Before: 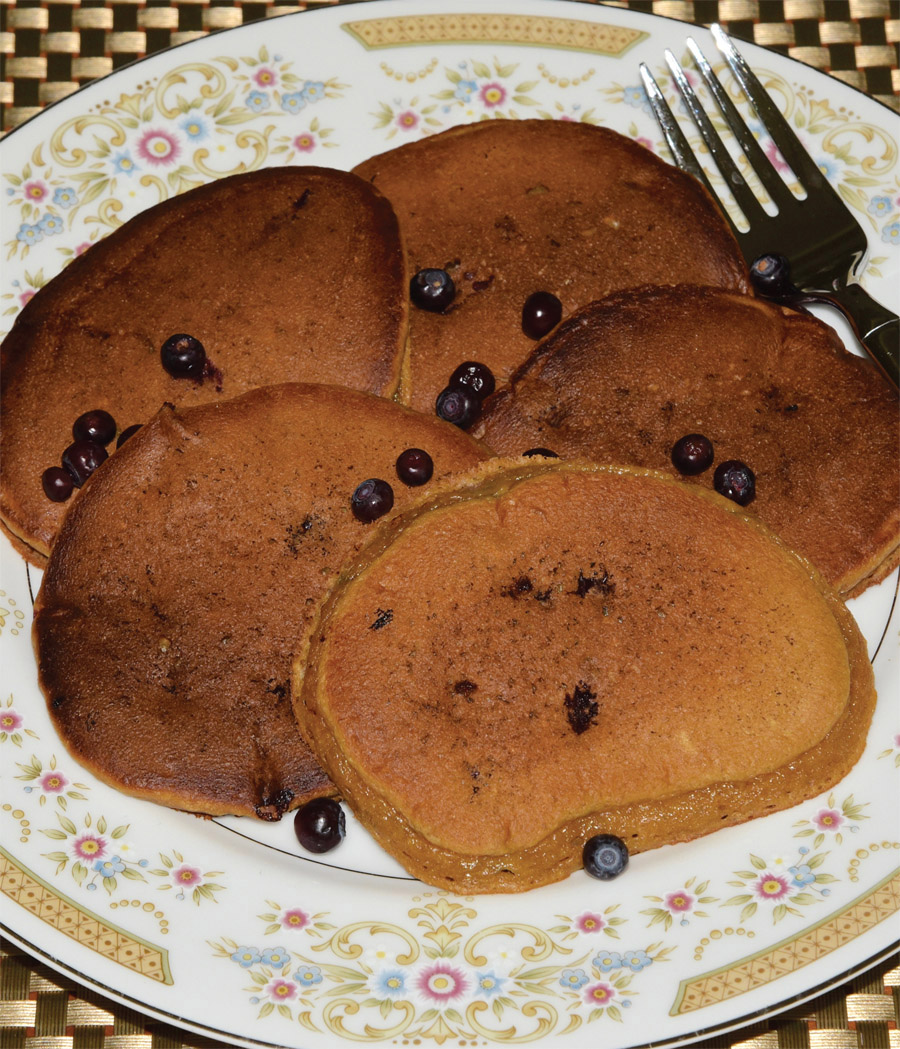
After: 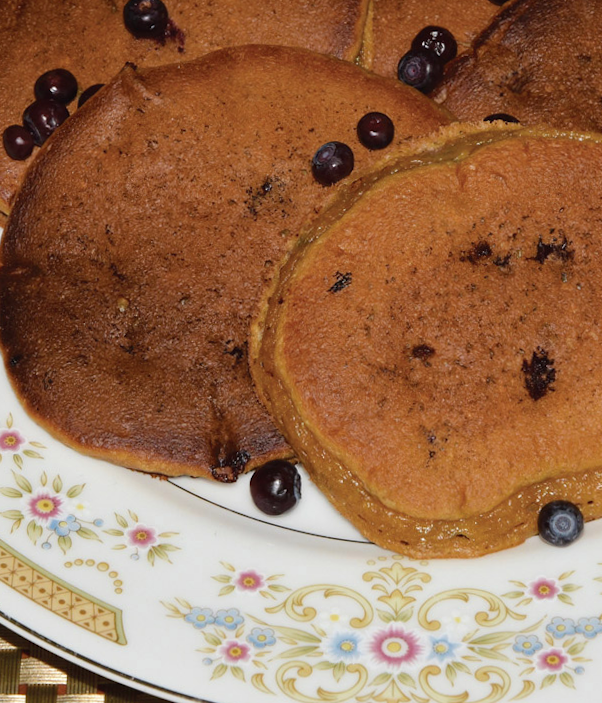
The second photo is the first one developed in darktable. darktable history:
crop and rotate: angle -0.84°, left 3.712%, top 31.812%, right 28.256%
